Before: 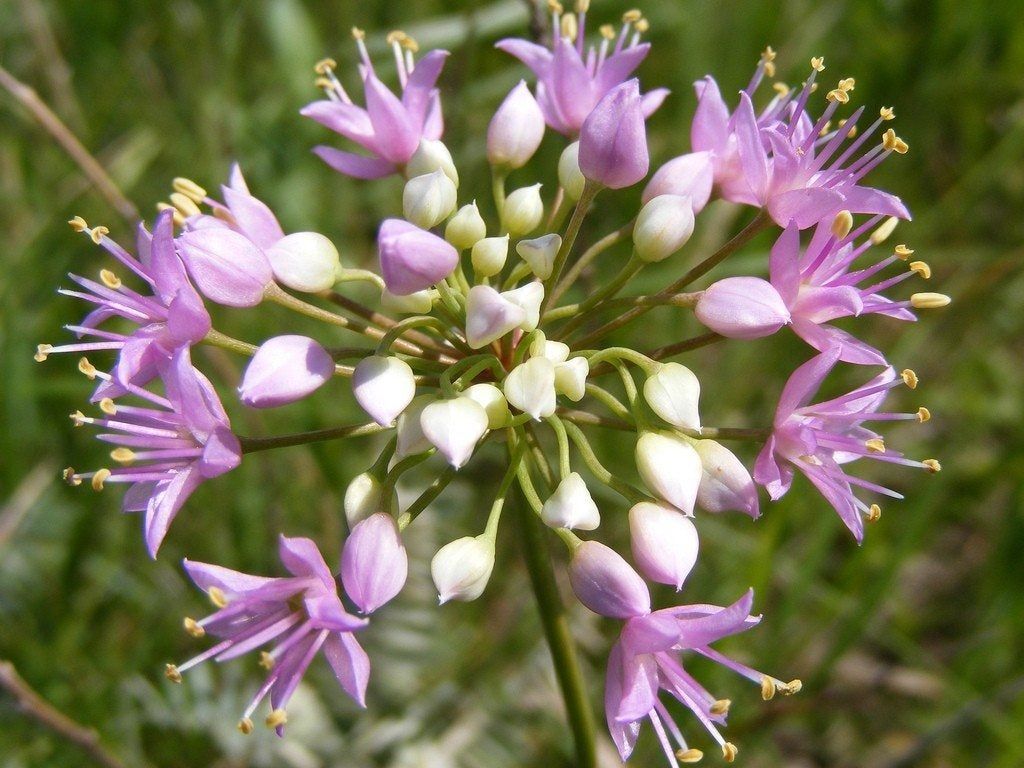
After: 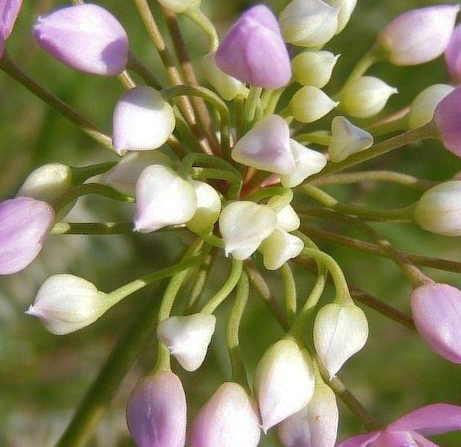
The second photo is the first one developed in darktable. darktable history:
shadows and highlights: on, module defaults
crop and rotate: angle -45.74°, top 16.363%, right 0.994%, bottom 11.62%
